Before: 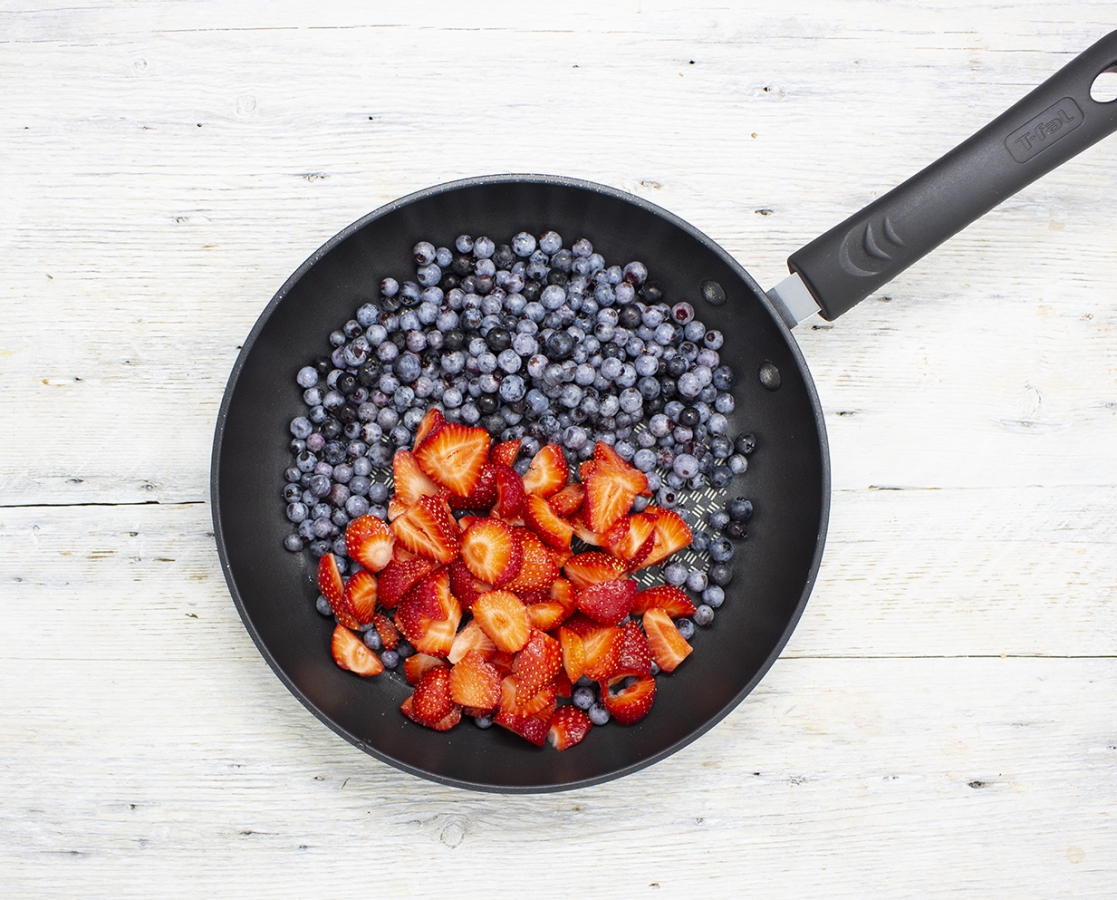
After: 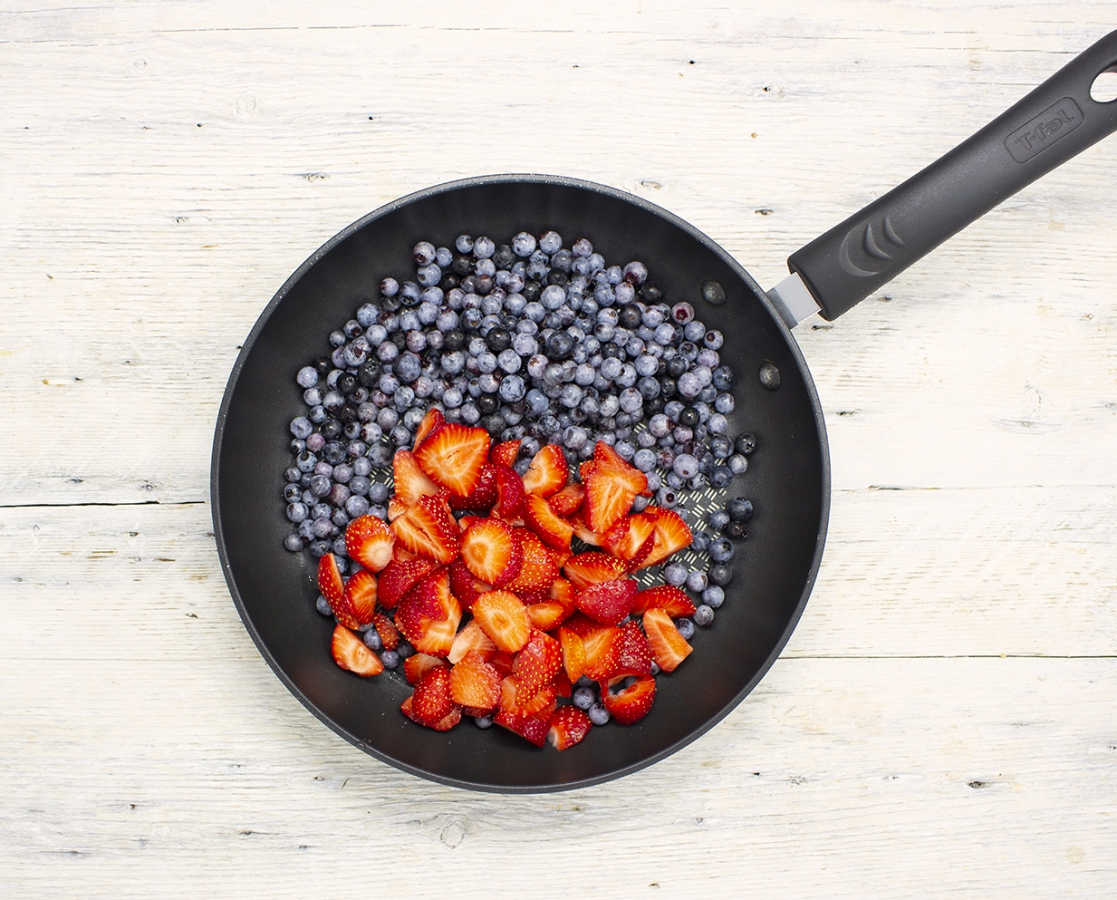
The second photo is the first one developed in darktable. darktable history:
color correction: highlights a* 0.846, highlights b* 2.83, saturation 1.07
